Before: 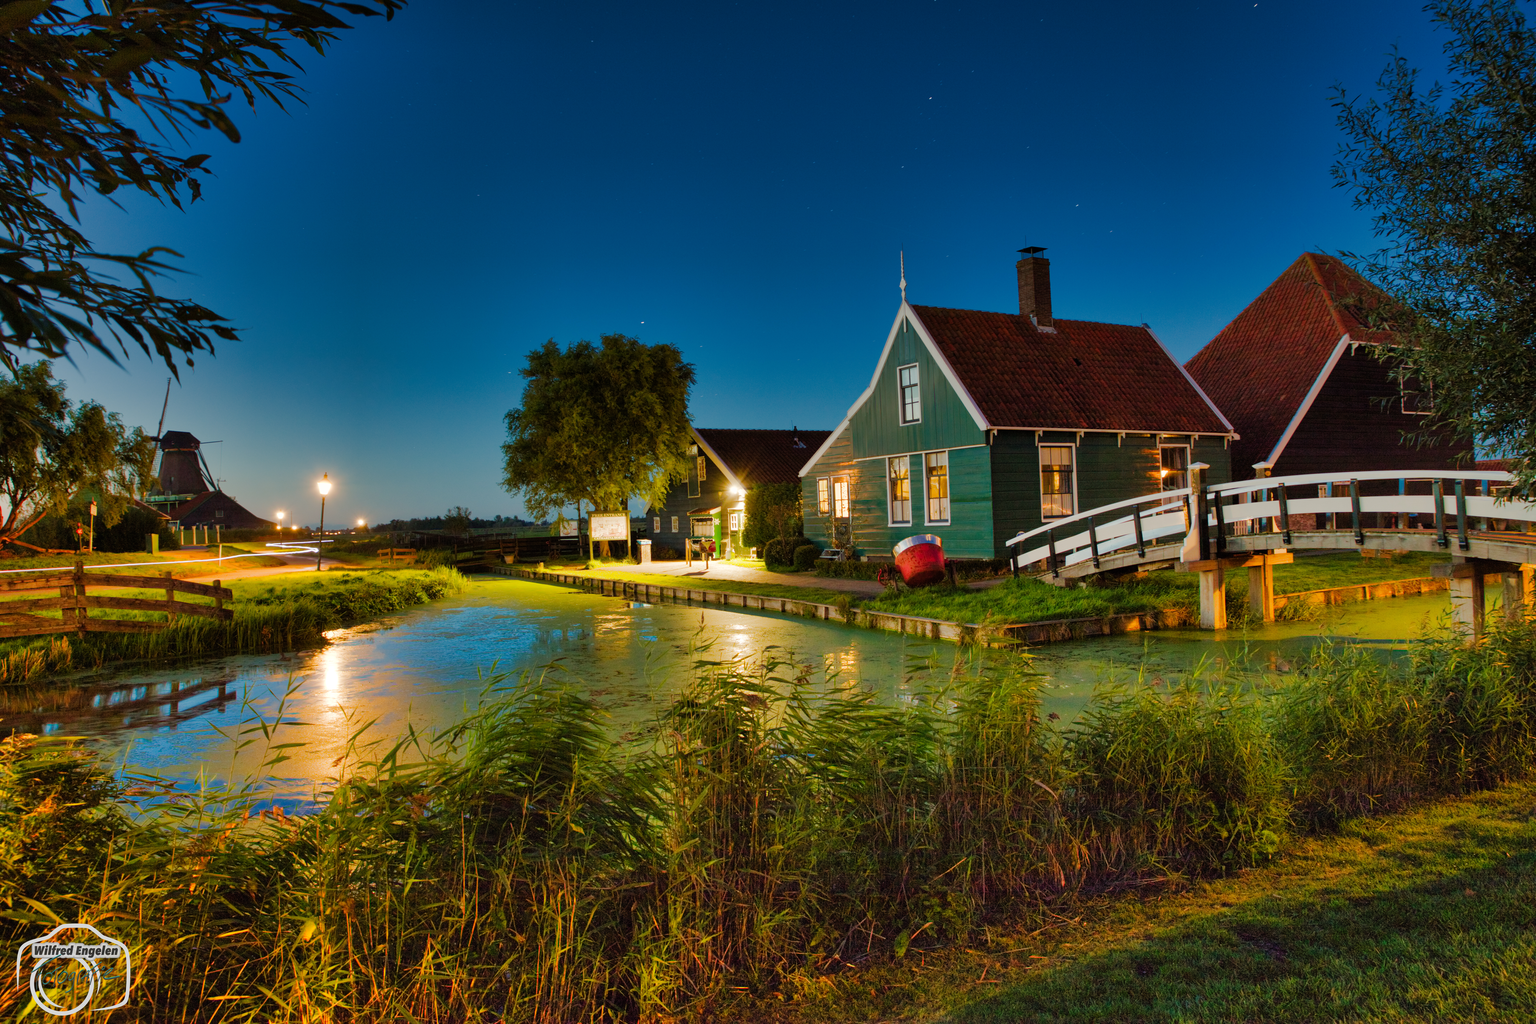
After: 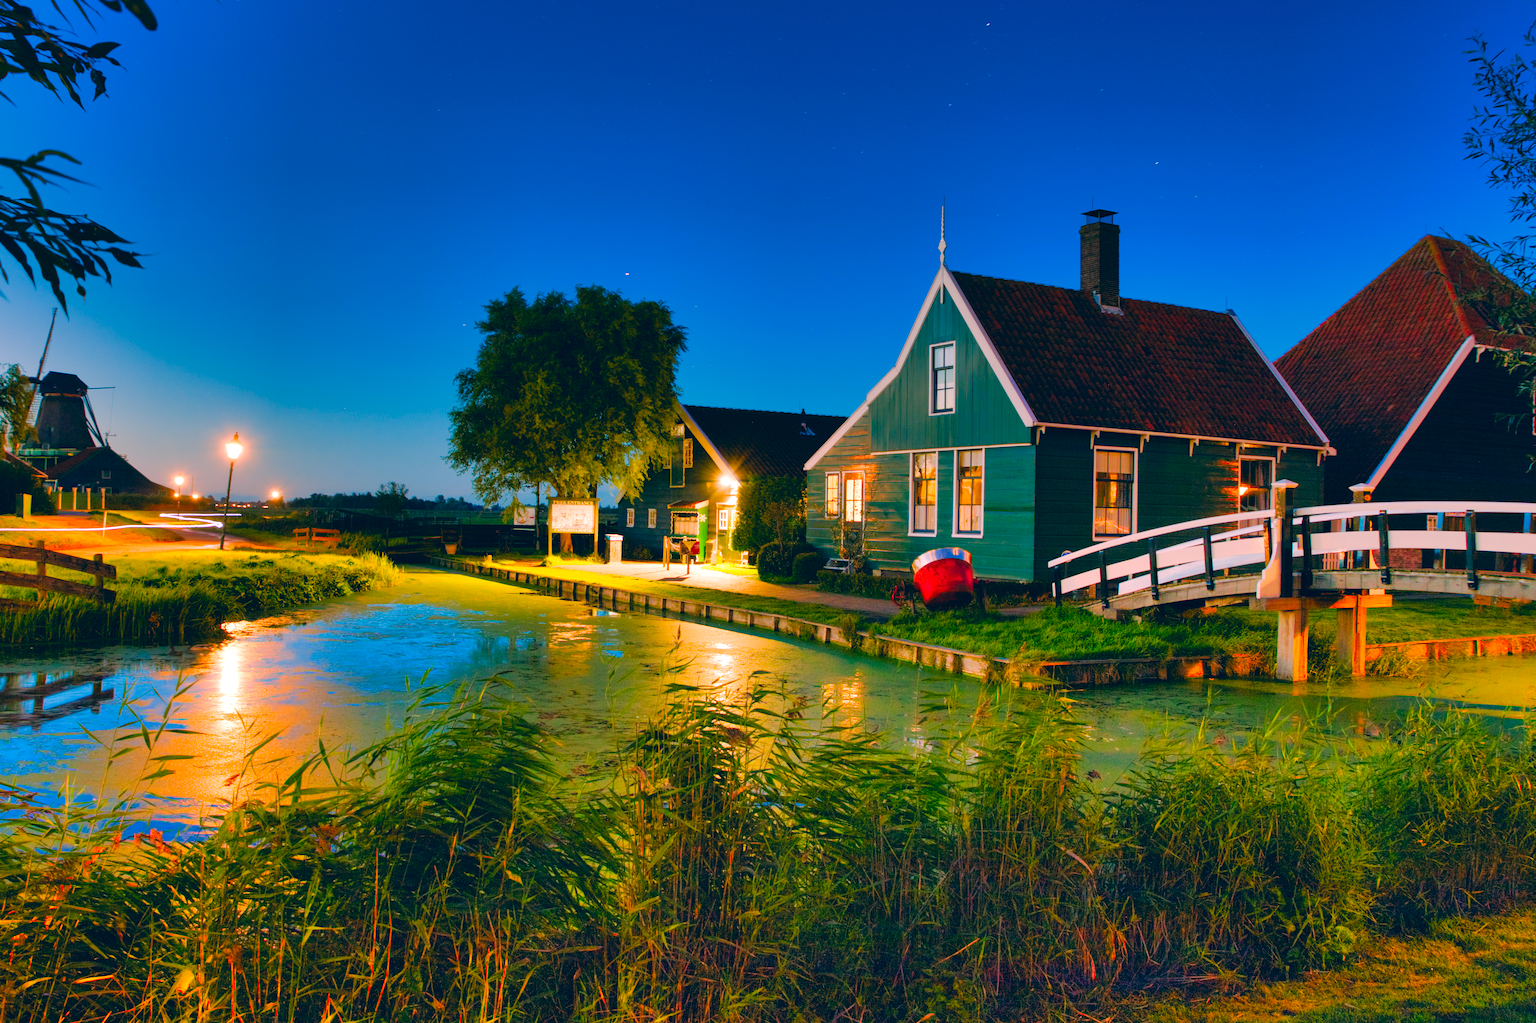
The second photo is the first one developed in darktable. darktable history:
tone equalizer: -8 EV -0.407 EV, -7 EV -0.397 EV, -6 EV -0.348 EV, -5 EV -0.262 EV, -3 EV 0.219 EV, -2 EV 0.304 EV, -1 EV 0.389 EV, +0 EV 0.439 EV, mask exposure compensation -0.509 EV
crop and rotate: angle -3.26°, left 5.157%, top 5.164%, right 4.705%, bottom 4.727%
color correction: highlights a* 16.29, highlights b* 0.218, shadows a* -15.3, shadows b* -14.53, saturation 1.5
